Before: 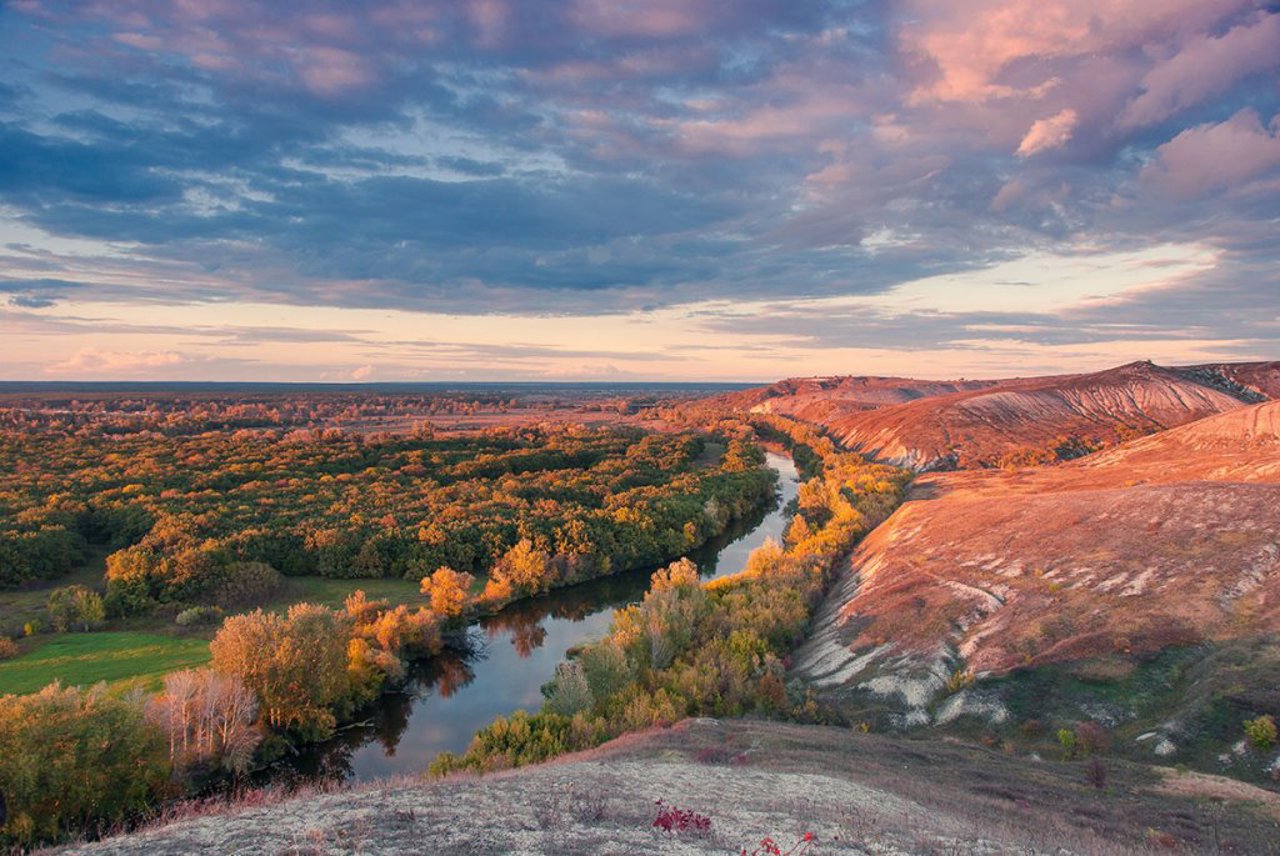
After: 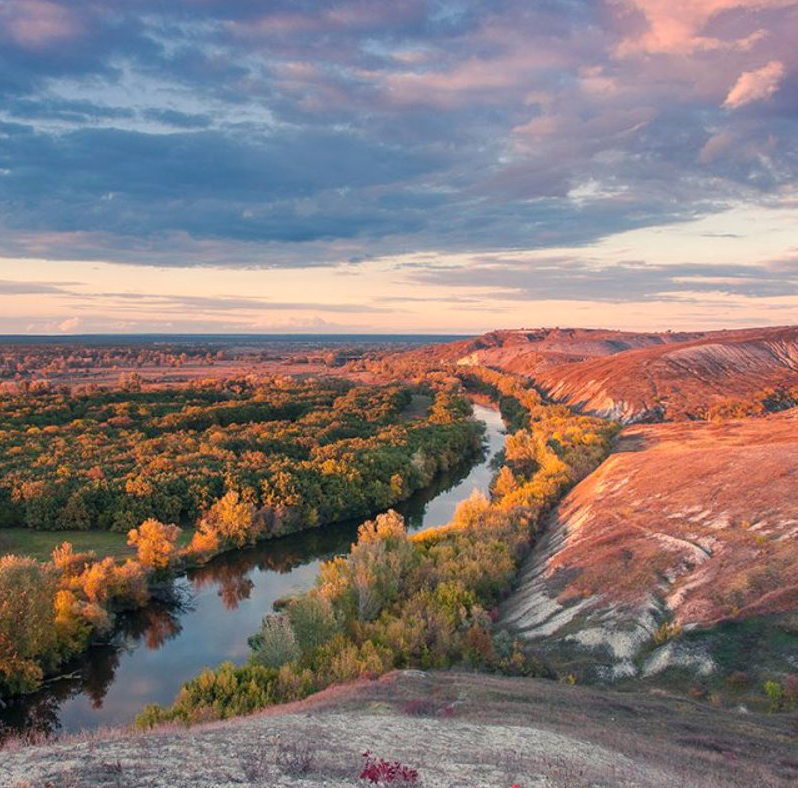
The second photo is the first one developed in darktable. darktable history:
exposure: exposure 0.078 EV, compensate highlight preservation false
crop and rotate: left 22.918%, top 5.629%, right 14.711%, bottom 2.247%
